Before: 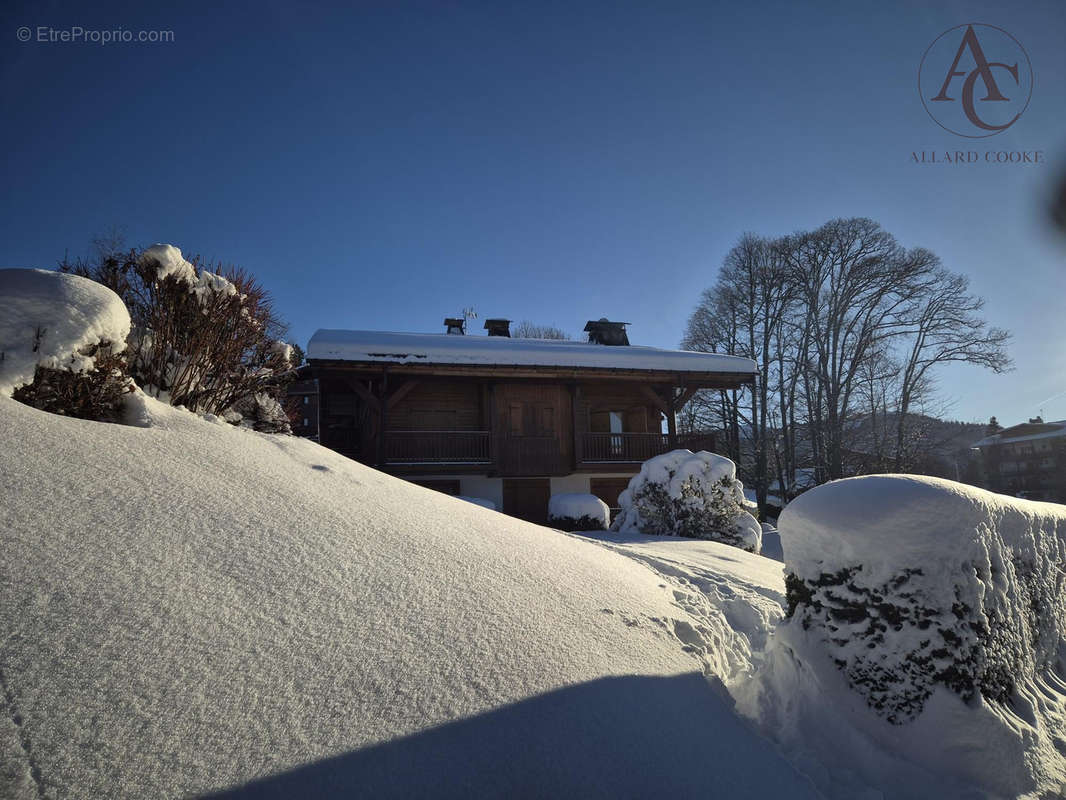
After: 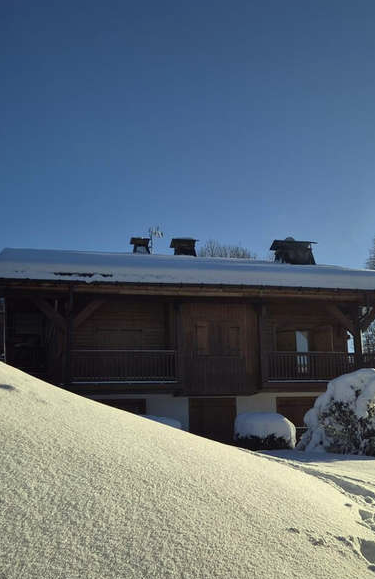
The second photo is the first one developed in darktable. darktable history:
crop and rotate: left 29.476%, top 10.214%, right 35.32%, bottom 17.333%
color correction: highlights a* -4.28, highlights b* 6.53
